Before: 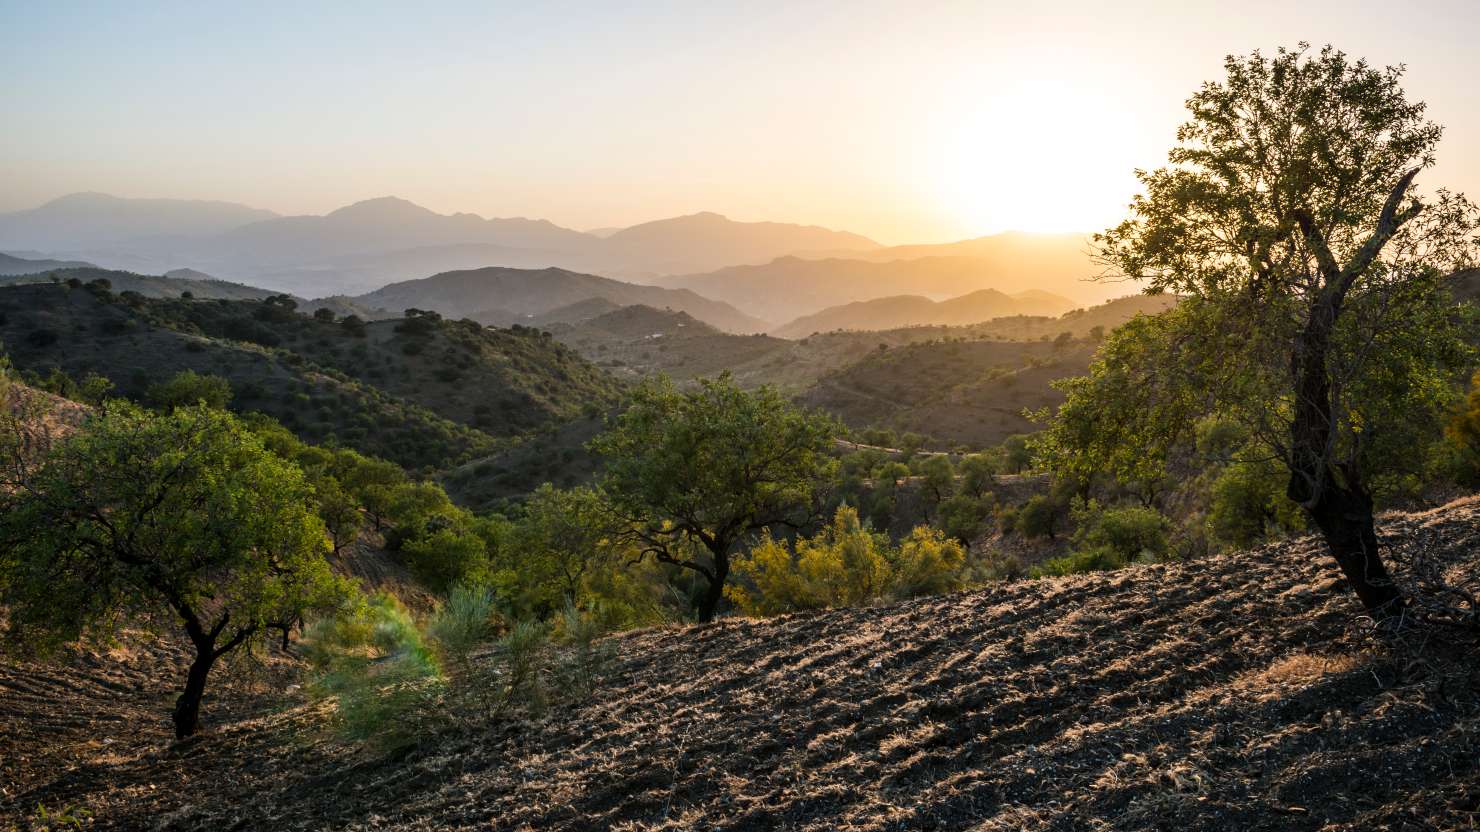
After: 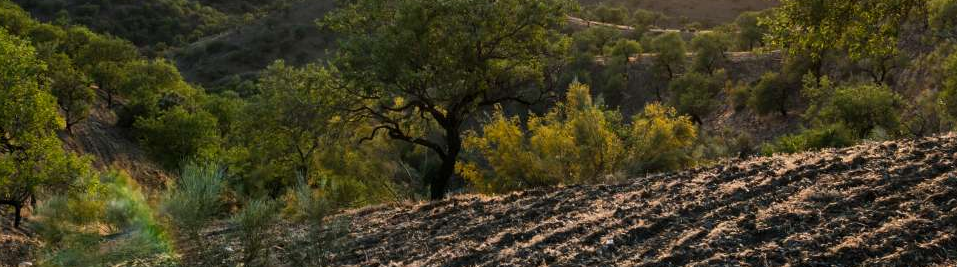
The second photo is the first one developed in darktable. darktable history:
crop: left 18.162%, top 50.888%, right 17.112%, bottom 16.938%
